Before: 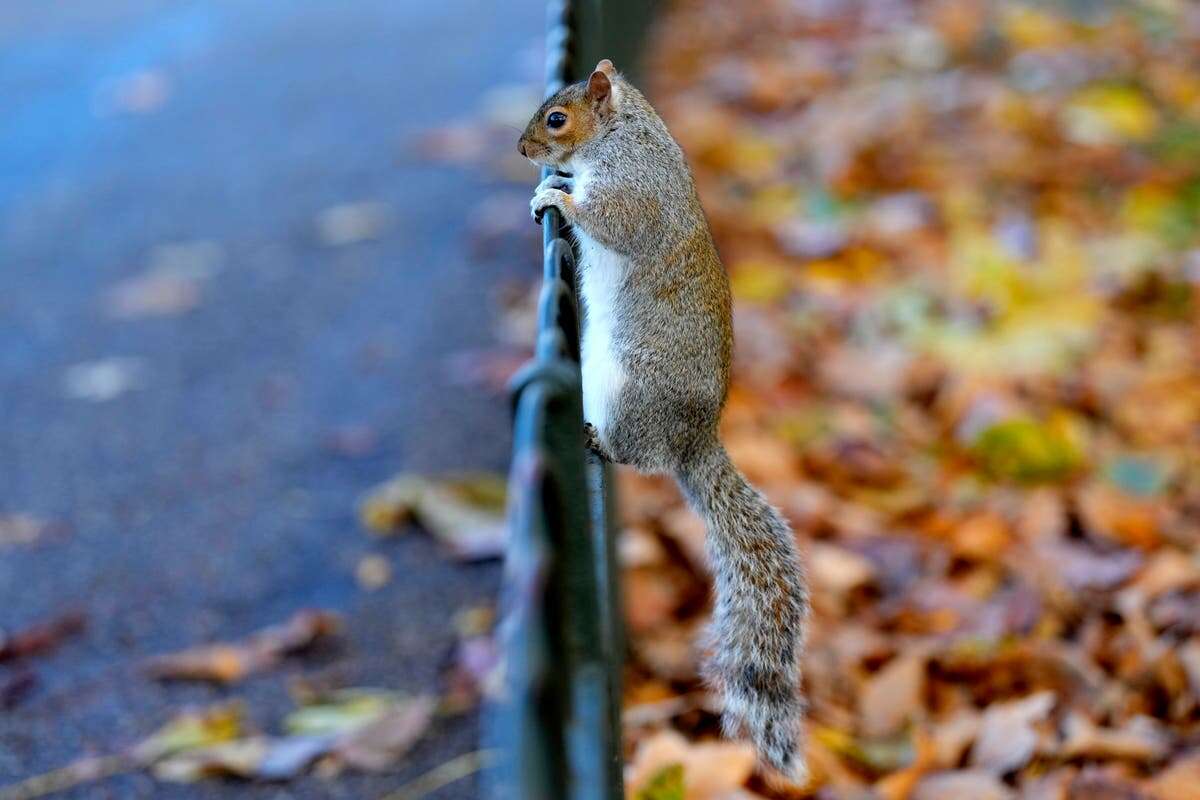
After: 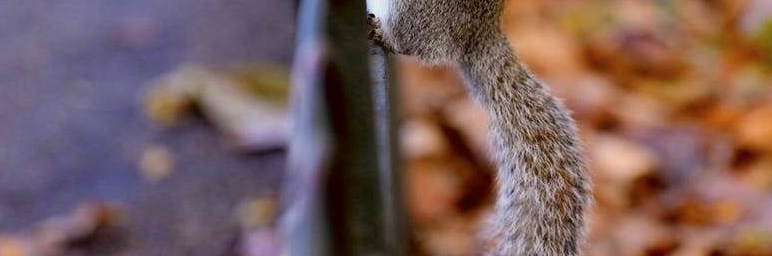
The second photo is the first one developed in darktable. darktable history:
color correction: highlights a* 10.21, highlights b* 9.79, shadows a* 8.61, shadows b* 7.88, saturation 0.8
white balance: red 0.967, blue 1.049
crop: left 18.091%, top 51.13%, right 17.525%, bottom 16.85%
contrast equalizer: y [[0.5, 0.488, 0.462, 0.461, 0.491, 0.5], [0.5 ×6], [0.5 ×6], [0 ×6], [0 ×6]]
